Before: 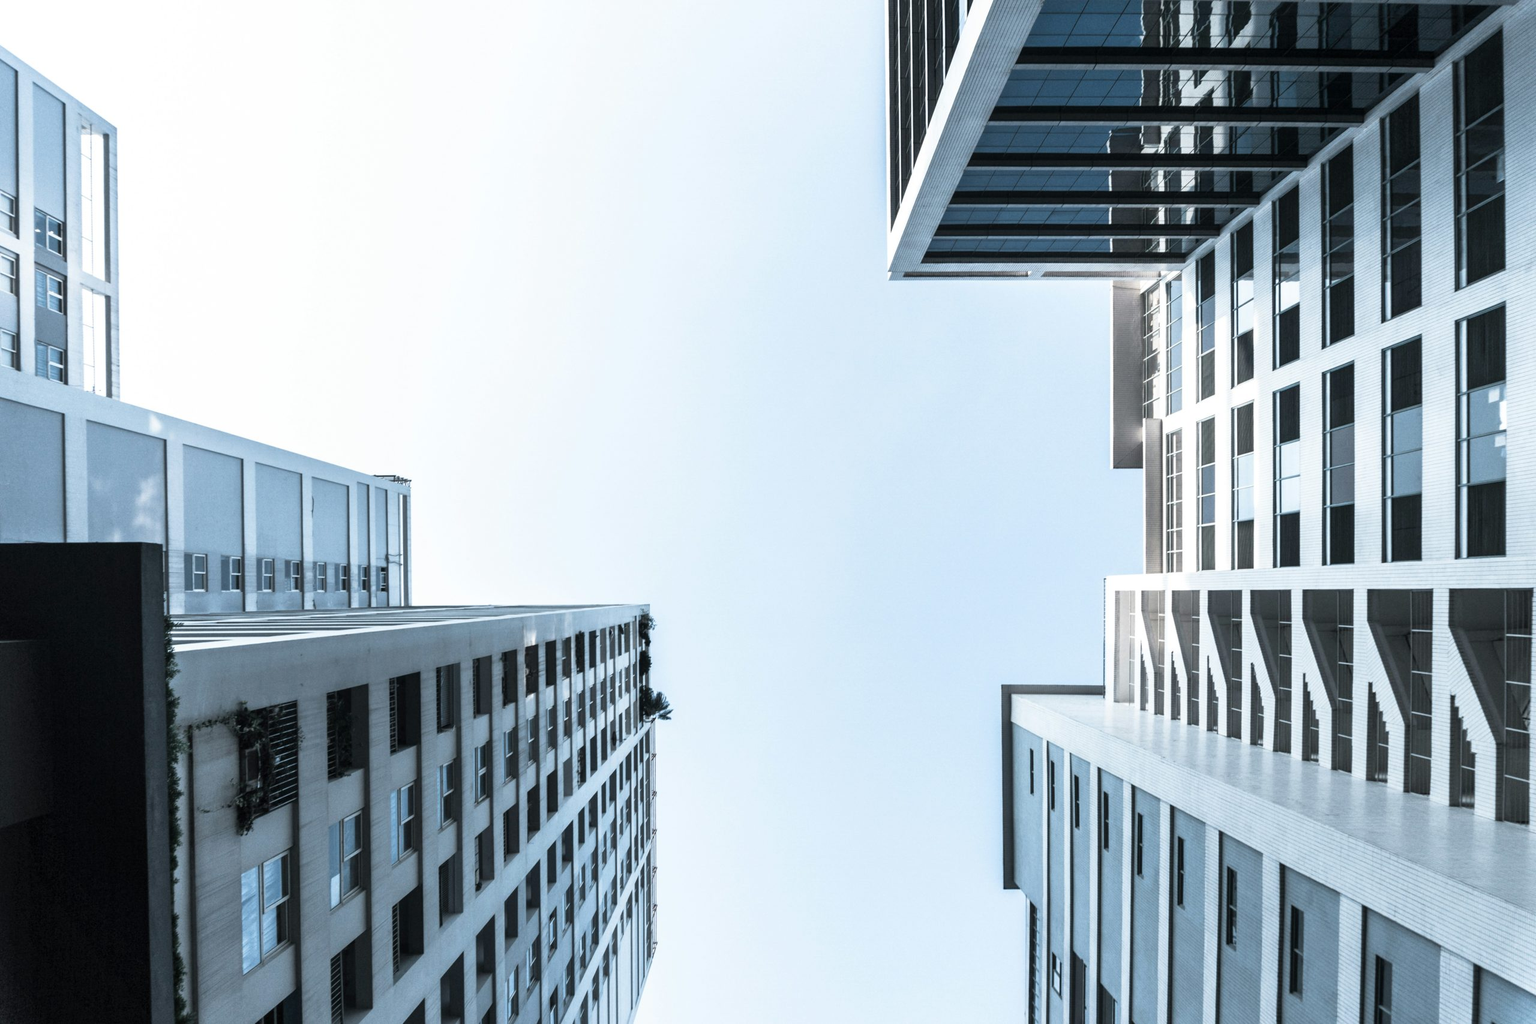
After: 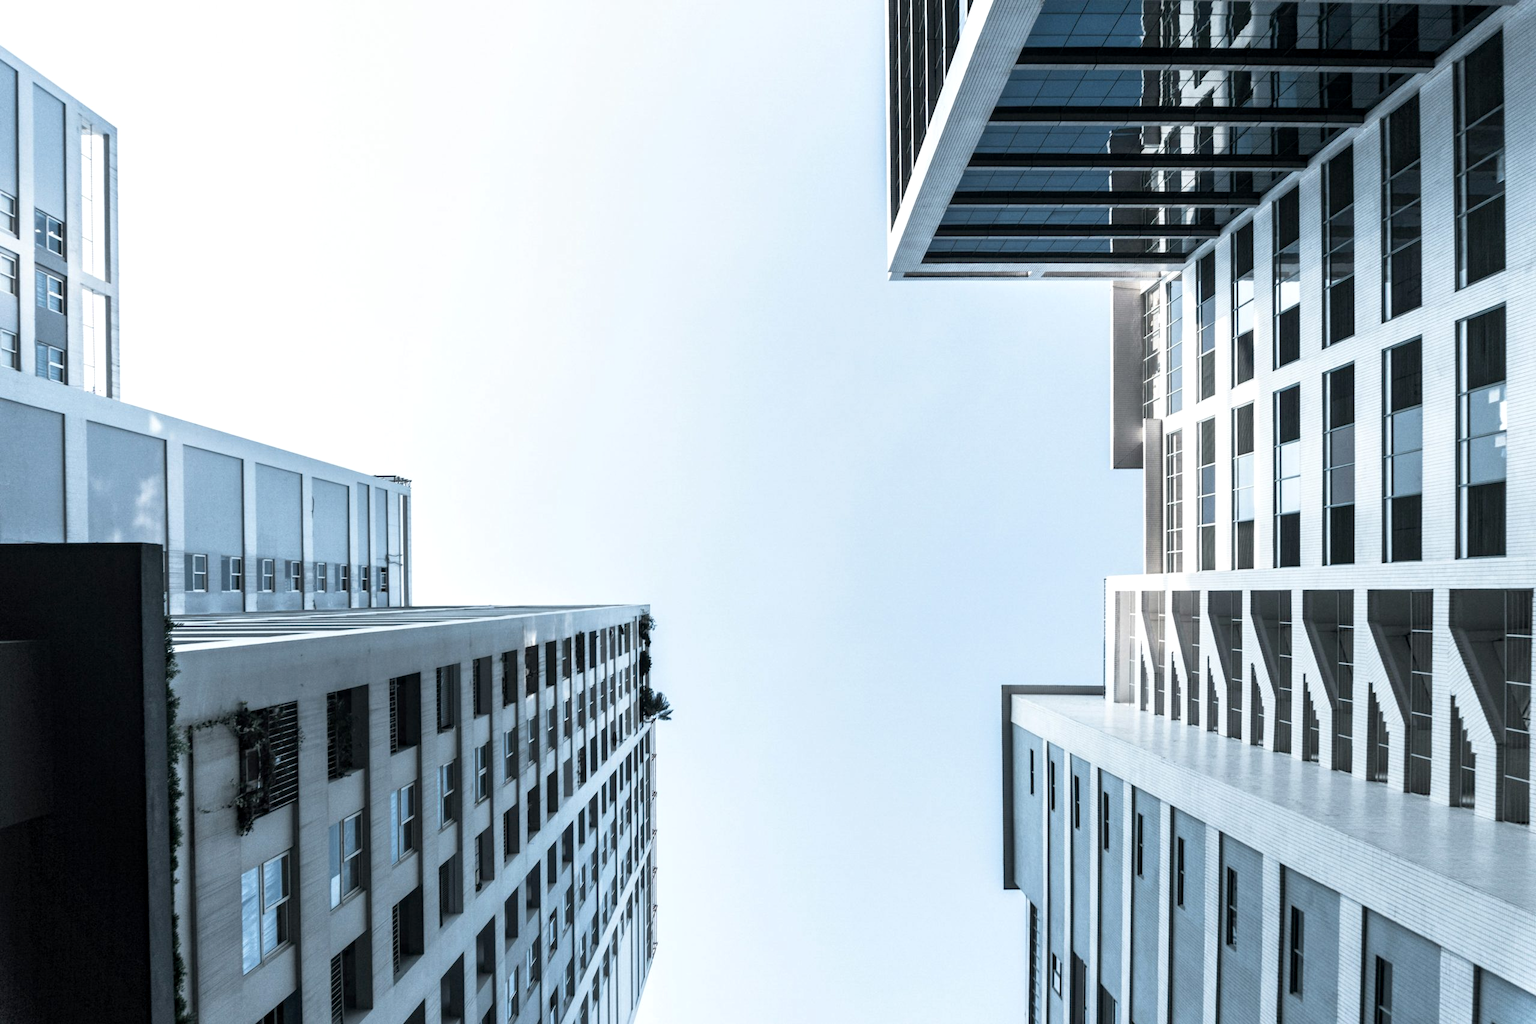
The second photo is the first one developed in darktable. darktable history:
haze removal: adaptive false
local contrast: highlights 104%, shadows 97%, detail 119%, midtone range 0.2
